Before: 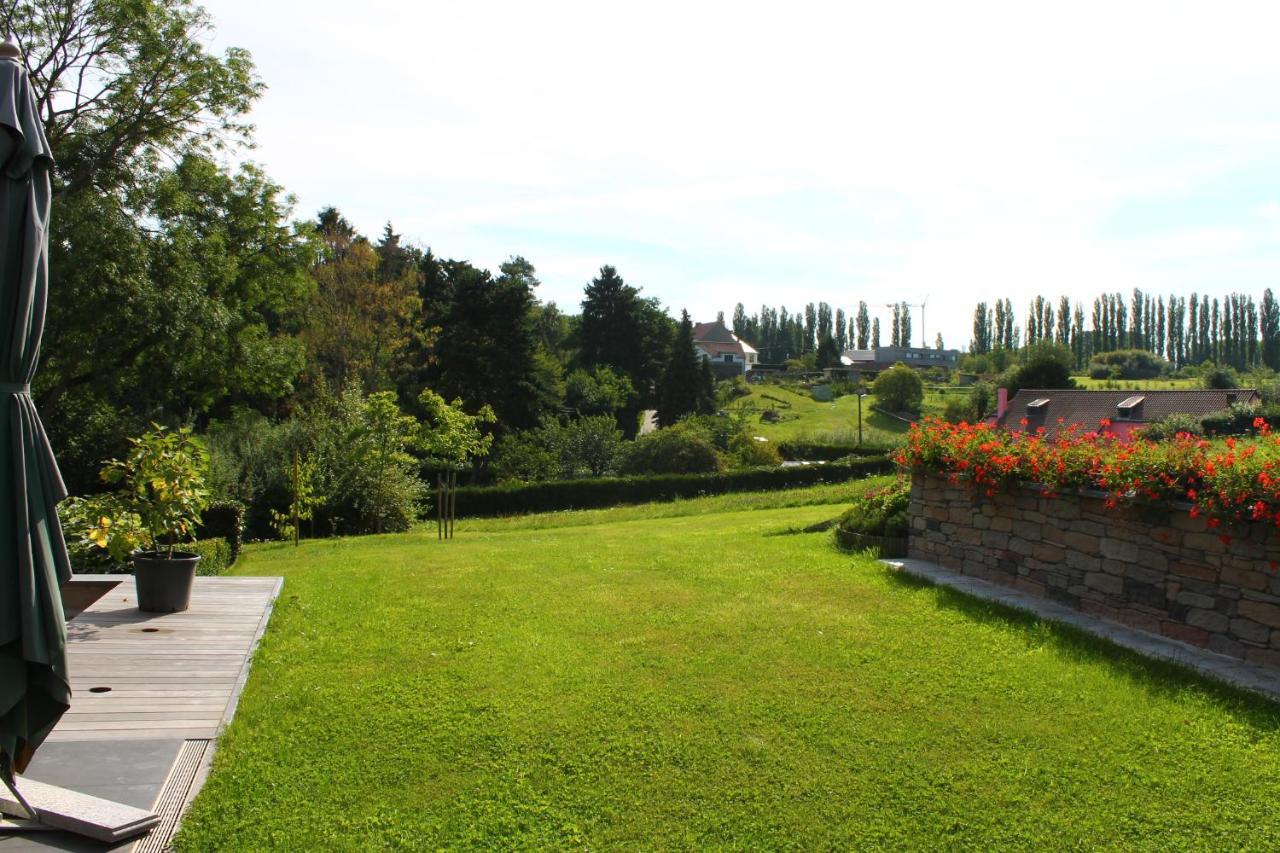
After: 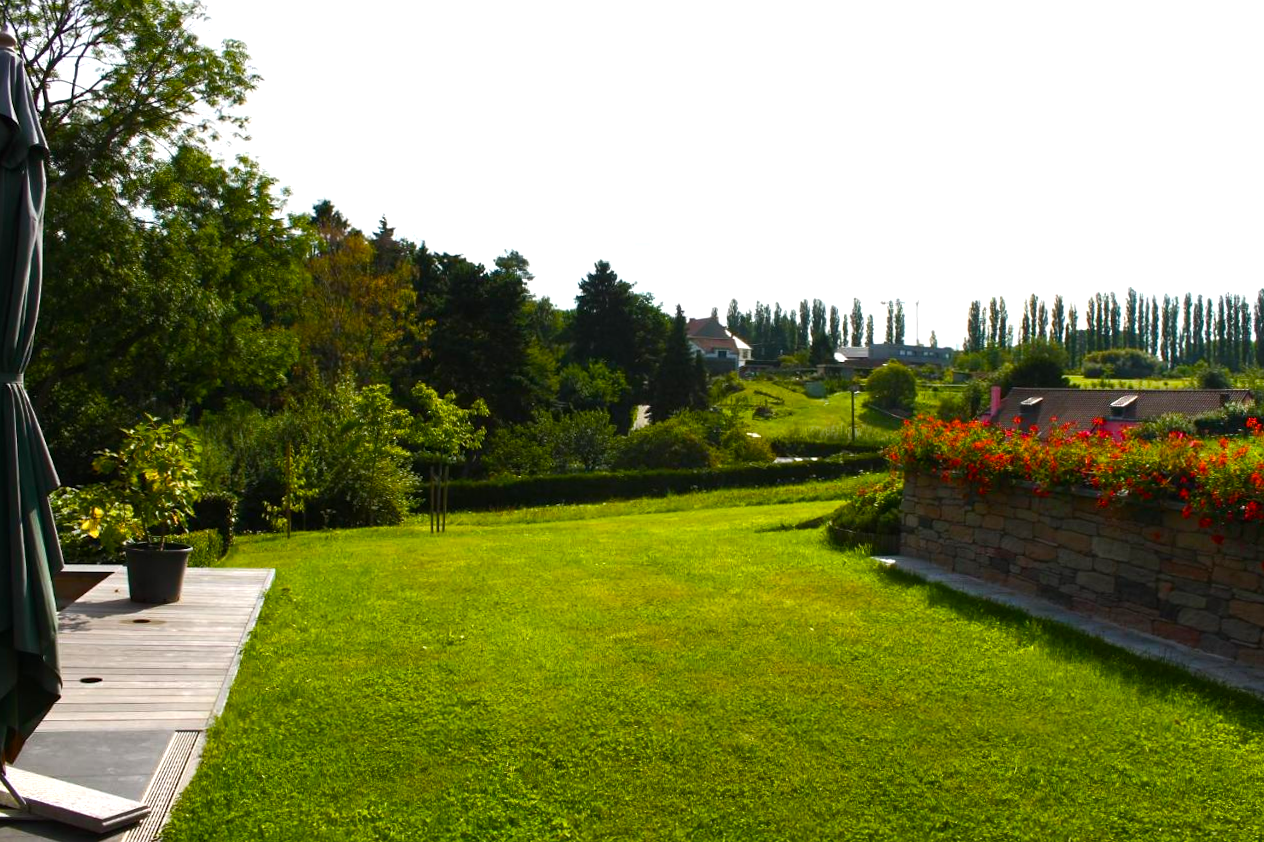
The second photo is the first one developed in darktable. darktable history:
crop and rotate: angle -0.479°
tone equalizer: edges refinement/feathering 500, mask exposure compensation -1.57 EV, preserve details no
color balance rgb: perceptual saturation grading › global saturation 40.081%, perceptual saturation grading › highlights -24.893%, perceptual saturation grading › mid-tones 35.132%, perceptual saturation grading › shadows 34.653%, perceptual brilliance grading › highlights 14.585%, perceptual brilliance grading › mid-tones -5.872%, perceptual brilliance grading › shadows -27.402%, global vibrance -17.835%, contrast -5.54%
